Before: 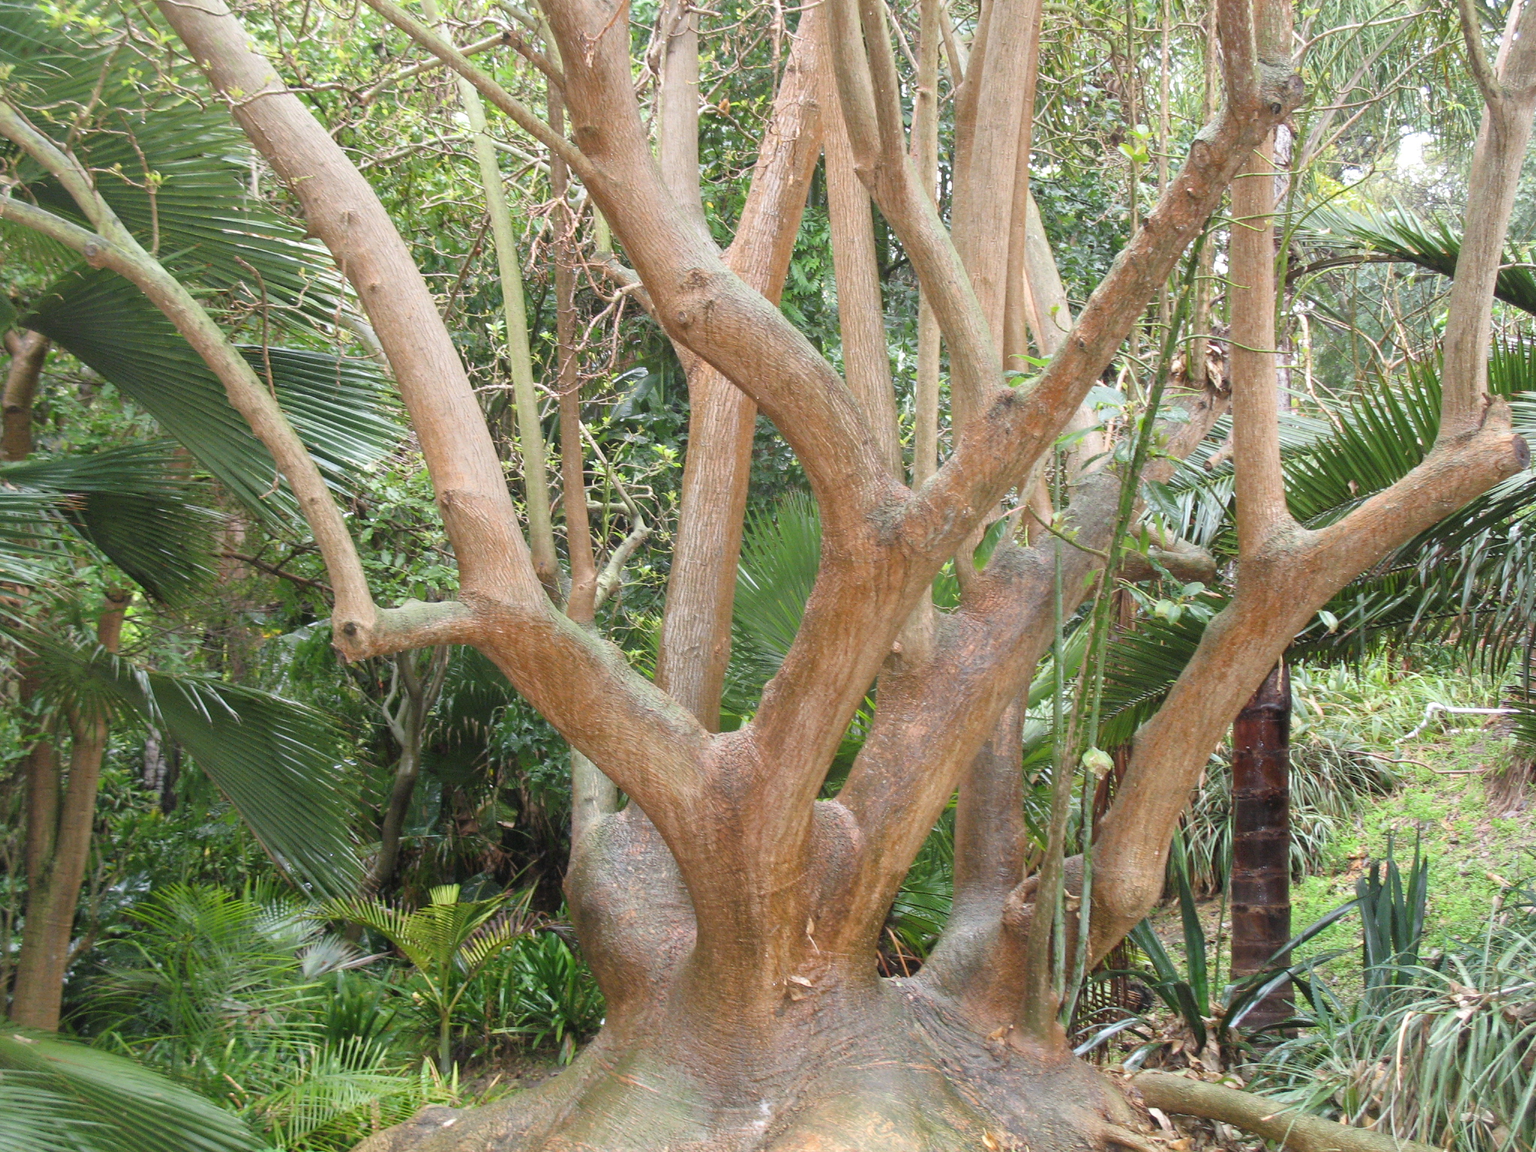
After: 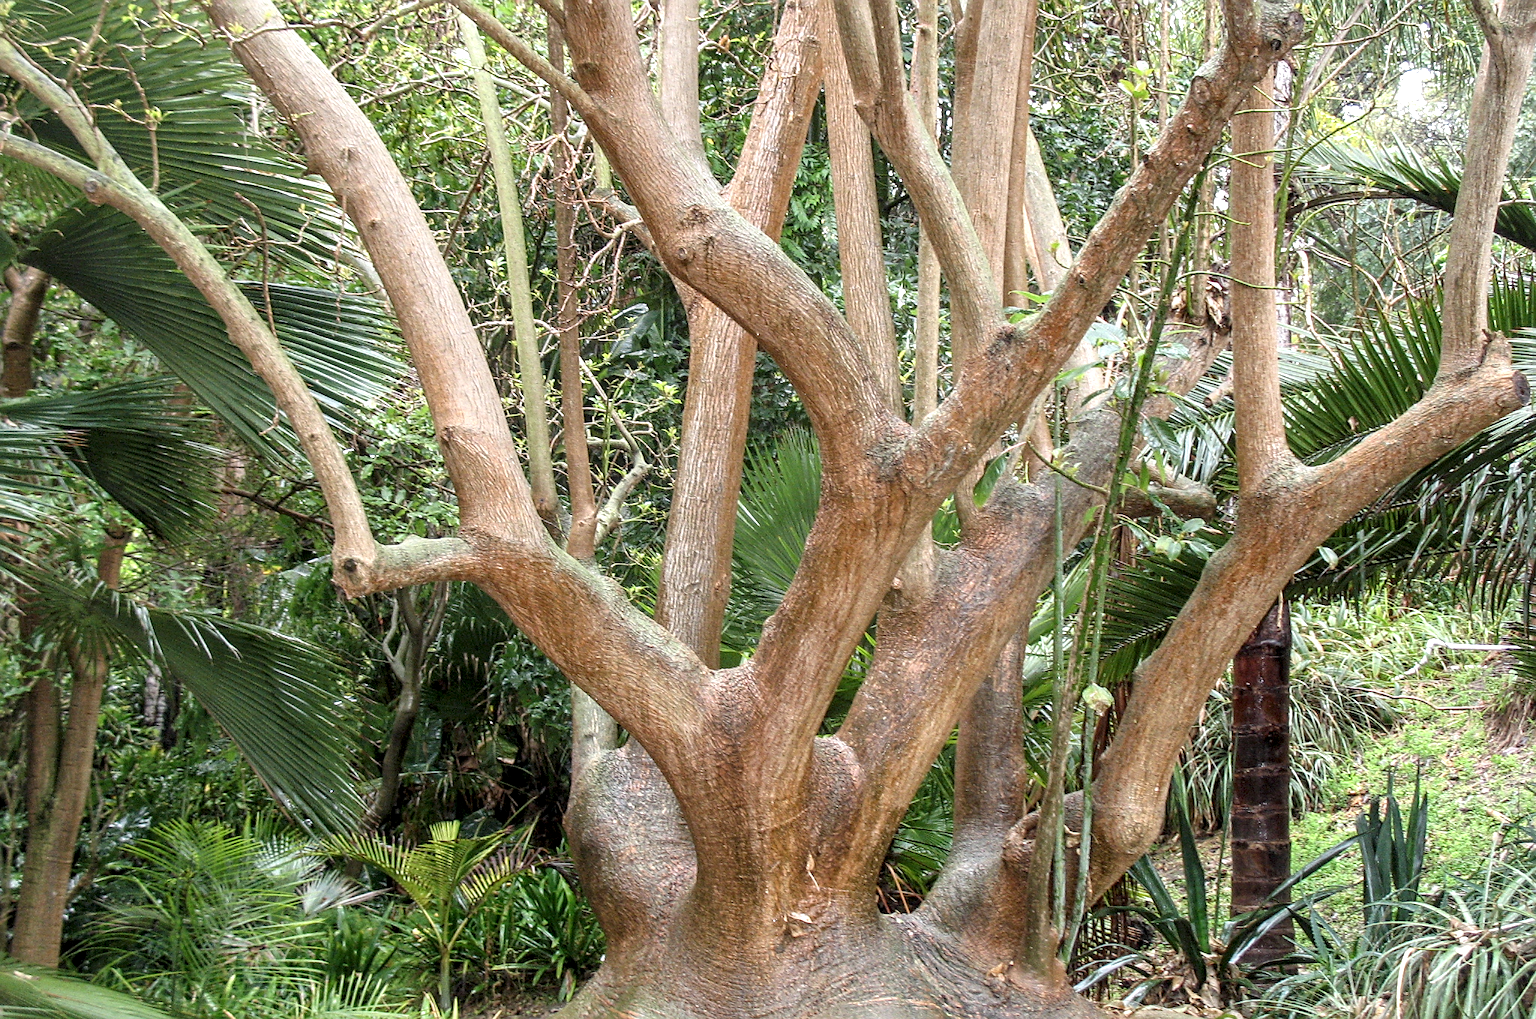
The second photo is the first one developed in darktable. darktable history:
sharpen: on, module defaults
local contrast: detail 160%
crop and rotate: top 5.554%, bottom 5.934%
